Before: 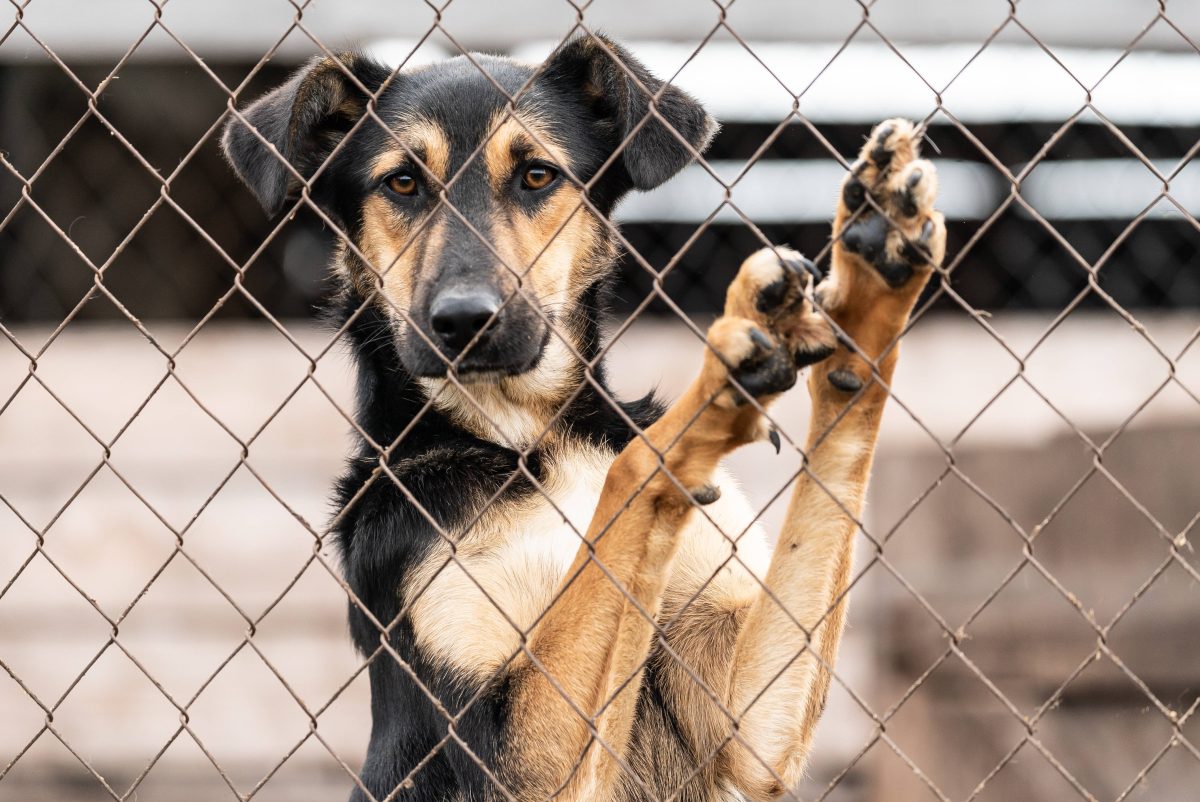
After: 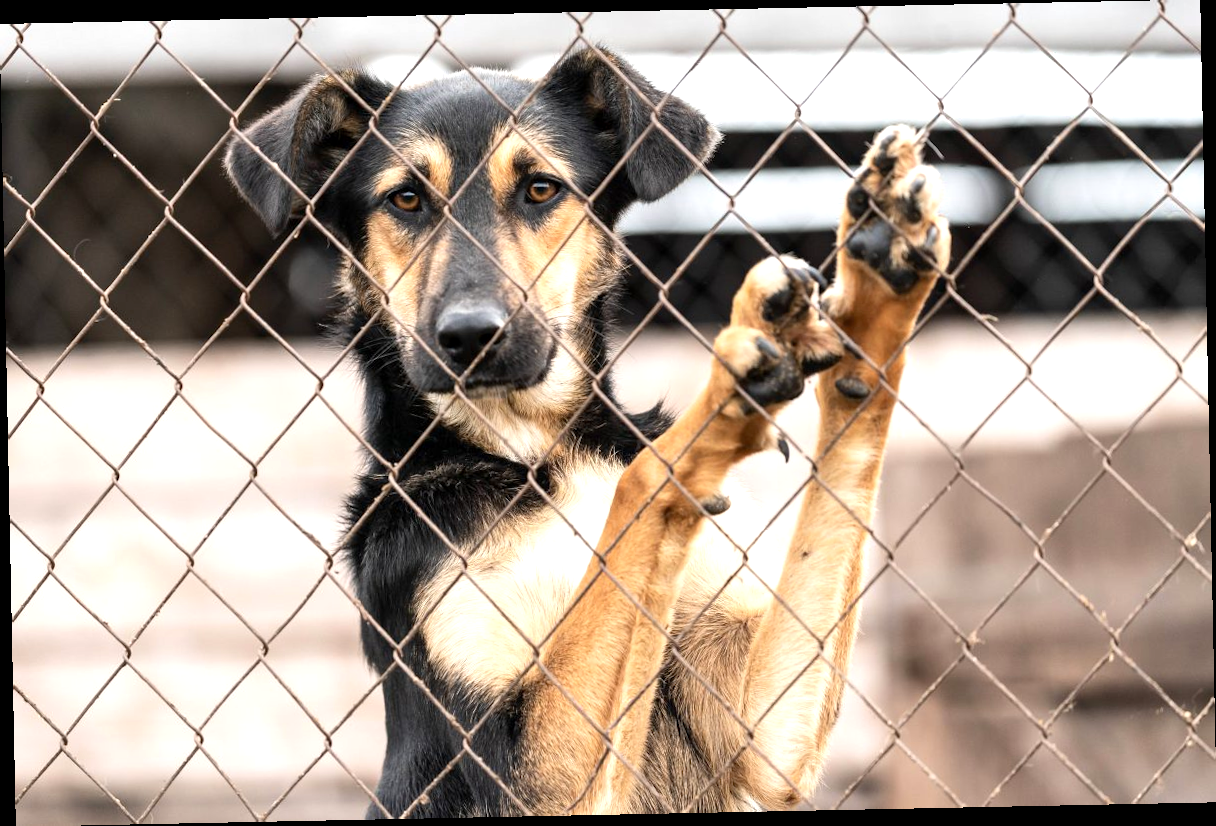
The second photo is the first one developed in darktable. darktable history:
rotate and perspective: rotation -1.17°, automatic cropping off
exposure: black level correction 0.001, exposure 0.5 EV, compensate exposure bias true, compensate highlight preservation false
